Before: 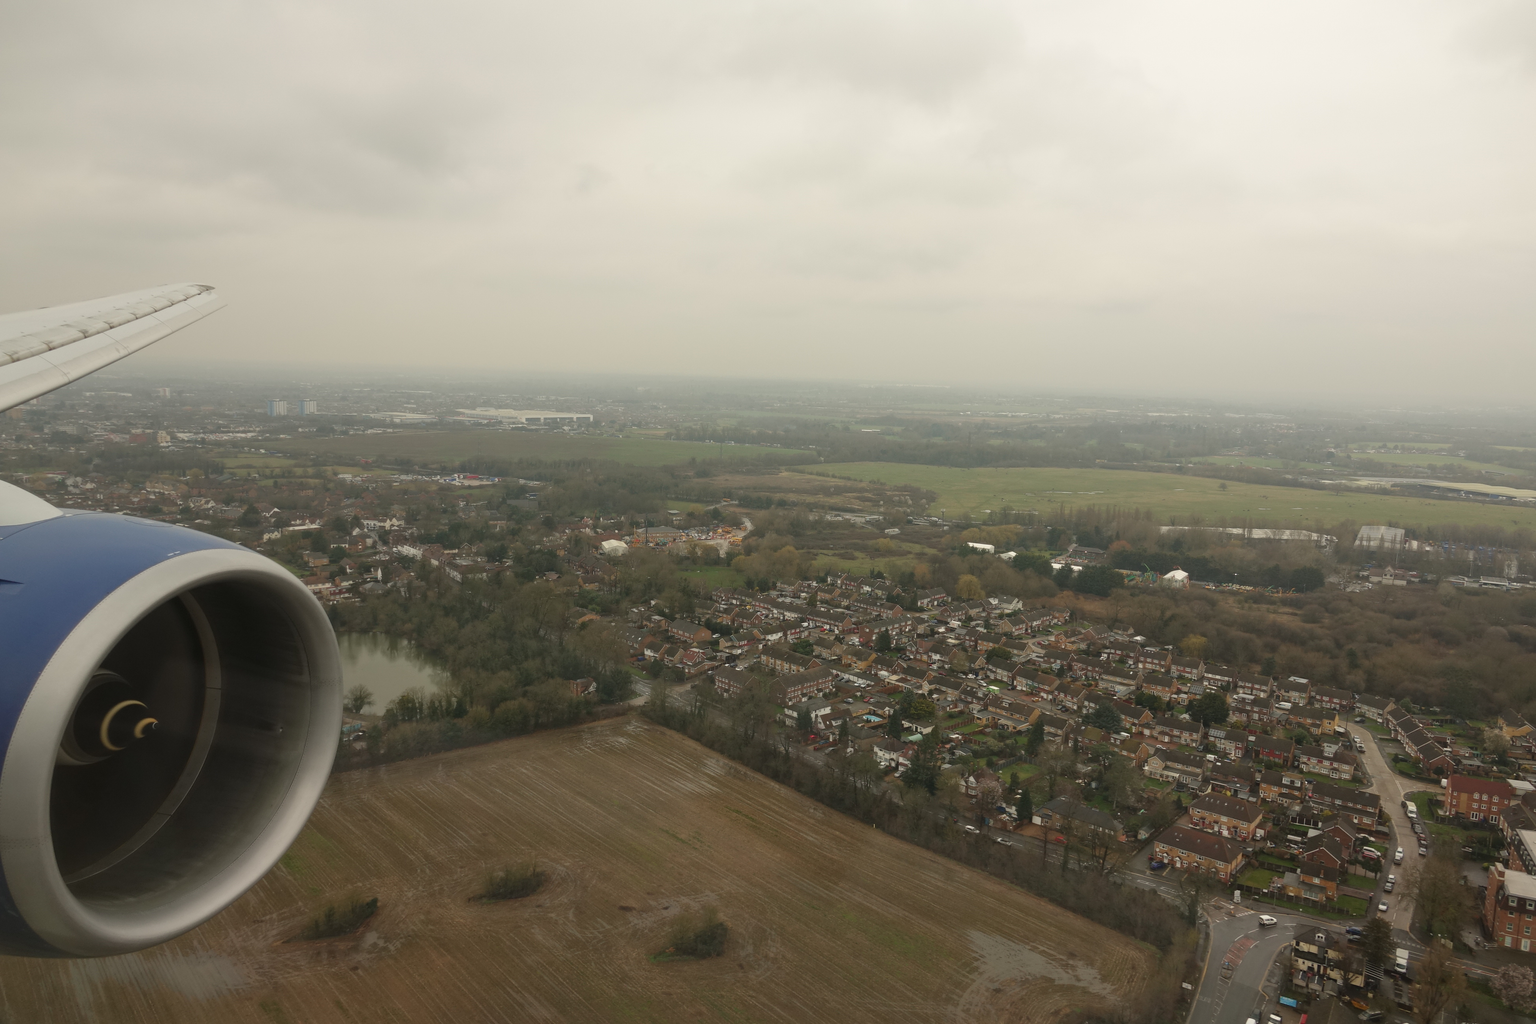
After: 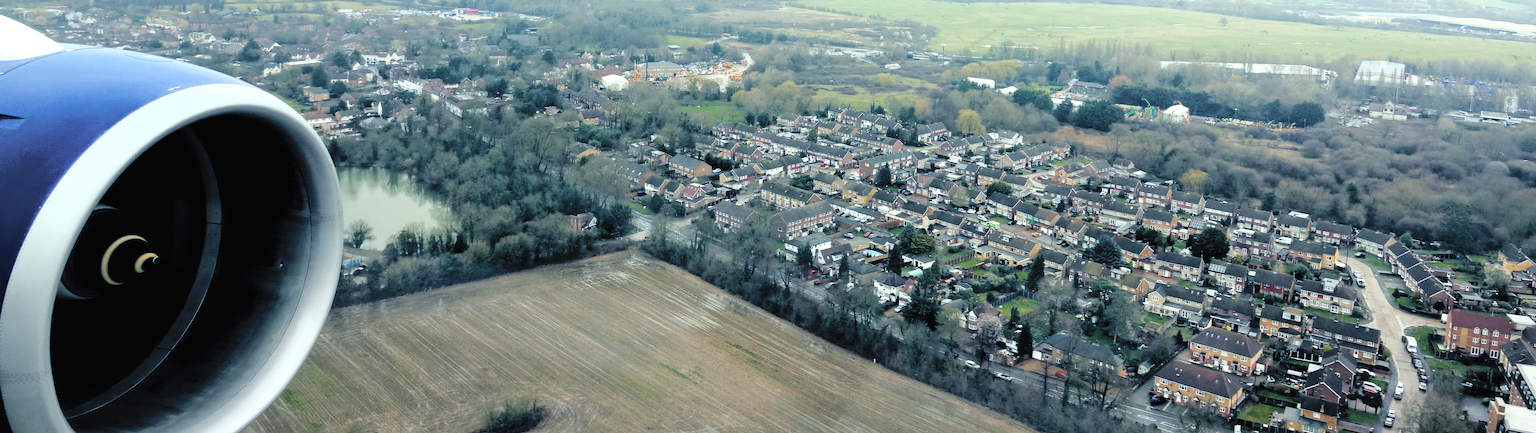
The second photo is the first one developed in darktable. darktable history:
exposure: exposure 1 EV, compensate exposure bias true, compensate highlight preservation false
crop: top 45.463%, bottom 12.171%
contrast brightness saturation: brightness 0.285
filmic rgb: black relative exposure -3.59 EV, white relative exposure 2.27 EV, hardness 3.41
color balance rgb: shadows lift › luminance -40.872%, shadows lift › chroma 14.152%, shadows lift › hue 258.86°, perceptual saturation grading › global saturation 20%, perceptual saturation grading › highlights -14.094%, perceptual saturation grading › shadows 50.152%, saturation formula JzAzBz (2021)
color zones: curves: ch2 [(0, 0.5) (0.143, 0.5) (0.286, 0.489) (0.415, 0.421) (0.571, 0.5) (0.714, 0.5) (0.857, 0.5) (1, 0.5)]
color calibration: illuminant Planckian (black body), x 0.378, y 0.375, temperature 4063.58 K
